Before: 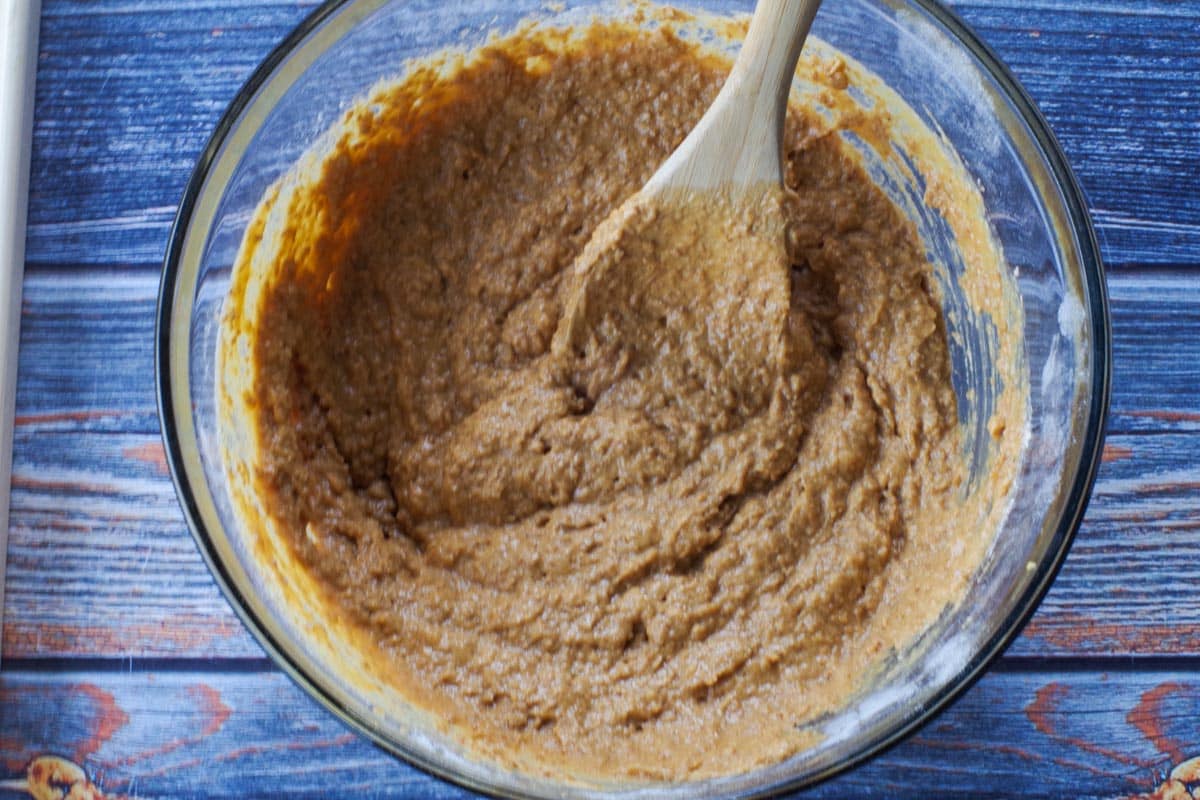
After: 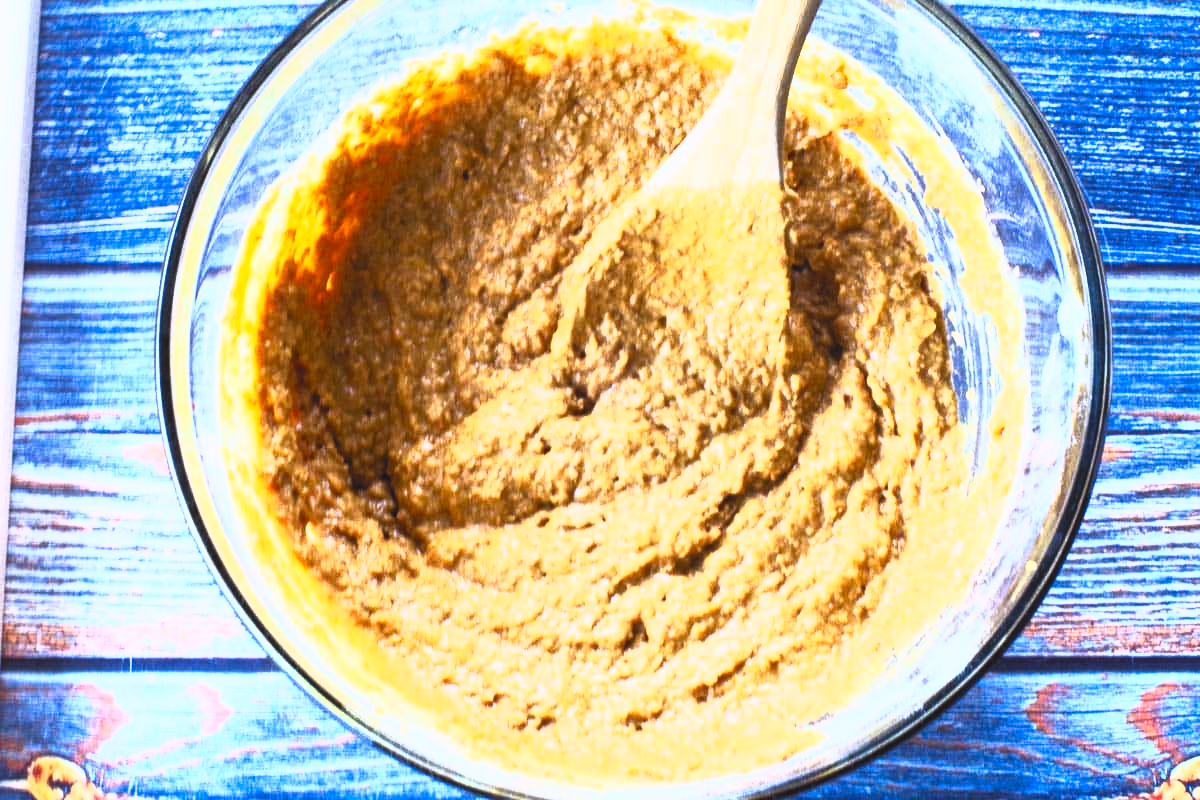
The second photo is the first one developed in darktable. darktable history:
tone curve: curves: ch0 [(0.003, 0.029) (0.202, 0.232) (0.46, 0.56) (0.611, 0.739) (0.843, 0.941) (1, 0.99)]; ch1 [(0, 0) (0.35, 0.356) (0.45, 0.453) (0.508, 0.515) (0.617, 0.601) (1, 1)]; ch2 [(0, 0) (0.456, 0.469) (0.5, 0.5) (0.556, 0.566) (0.635, 0.642) (1, 1)], color space Lab, independent channels, preserve colors none
filmic rgb: black relative exposure -7.65 EV, white relative exposure 4.56 EV, hardness 3.61, add noise in highlights 0, preserve chrominance max RGB, color science v3 (2019), use custom middle-gray values true, contrast in highlights soft
contrast brightness saturation: contrast 0.993, brightness 0.996, saturation 0.992
